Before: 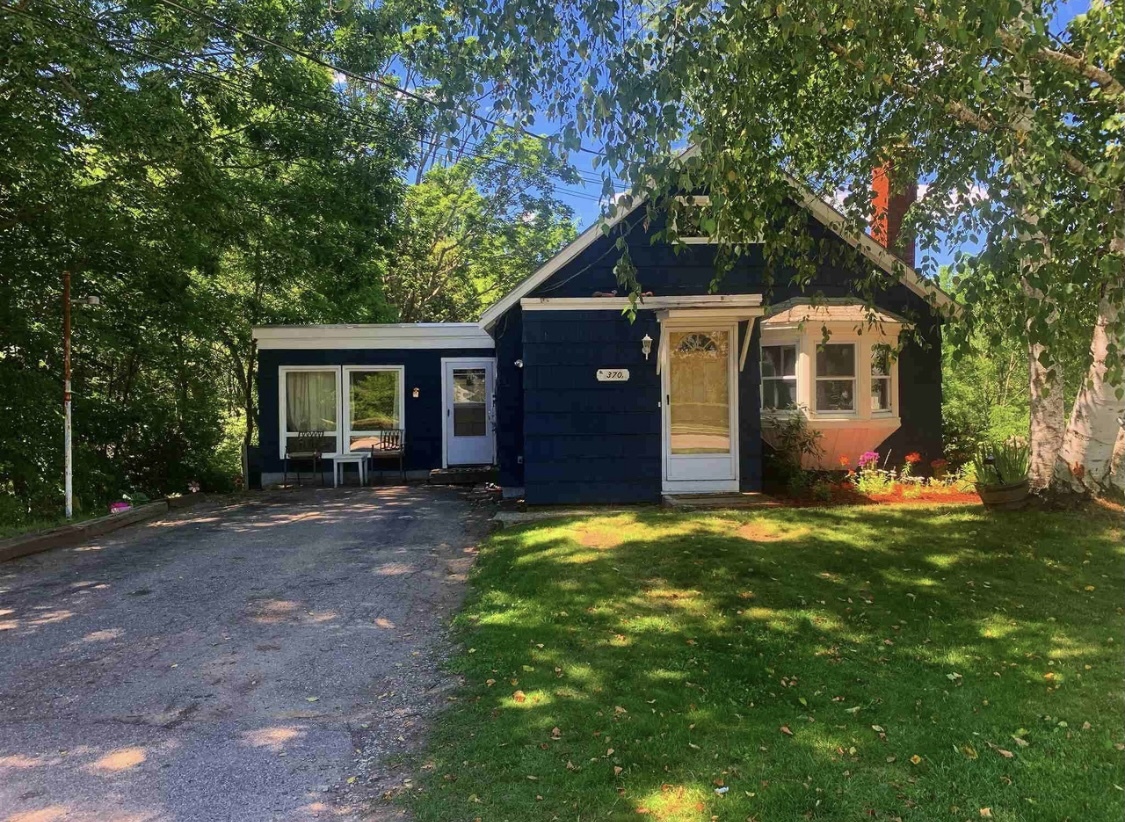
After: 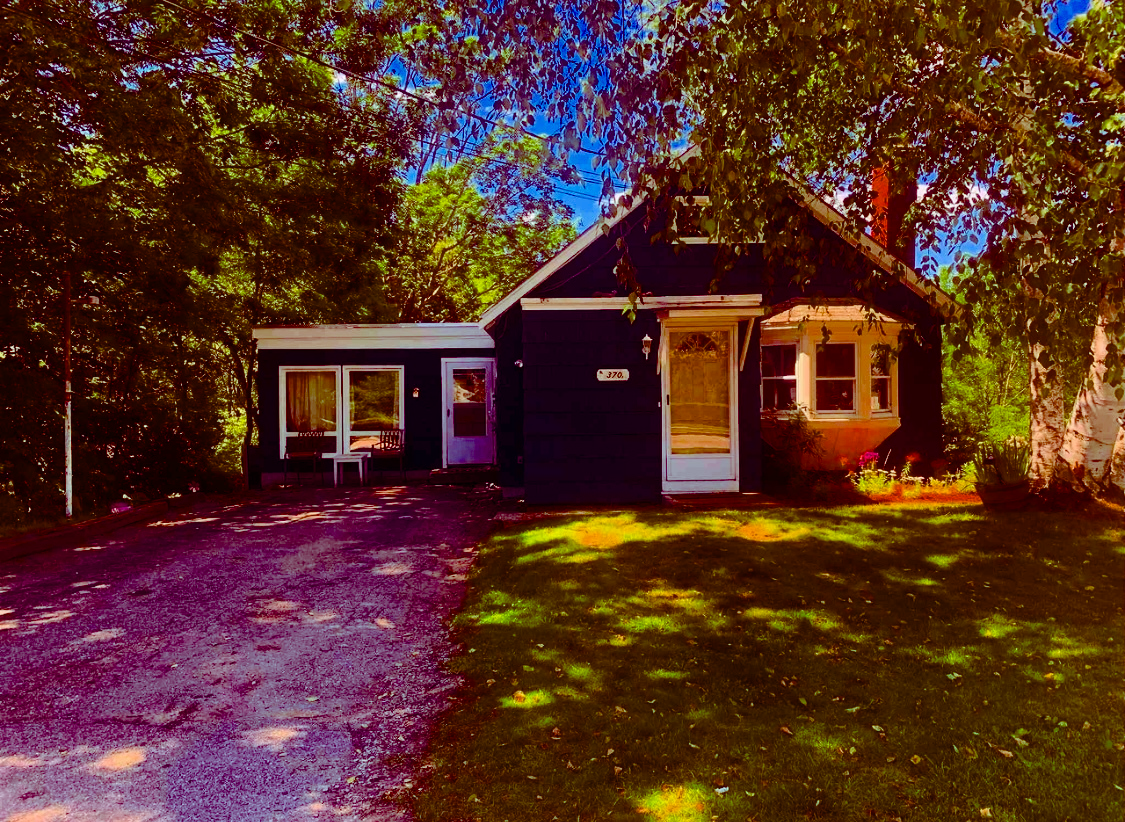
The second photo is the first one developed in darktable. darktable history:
color balance rgb: shadows lift › luminance -19.06%, shadows lift › chroma 35.392%, linear chroma grading › global chroma 14.812%, perceptual saturation grading › global saturation 20%, perceptual saturation grading › highlights -14.269%, perceptual saturation grading › shadows 49.747%, saturation formula JzAzBz (2021)
